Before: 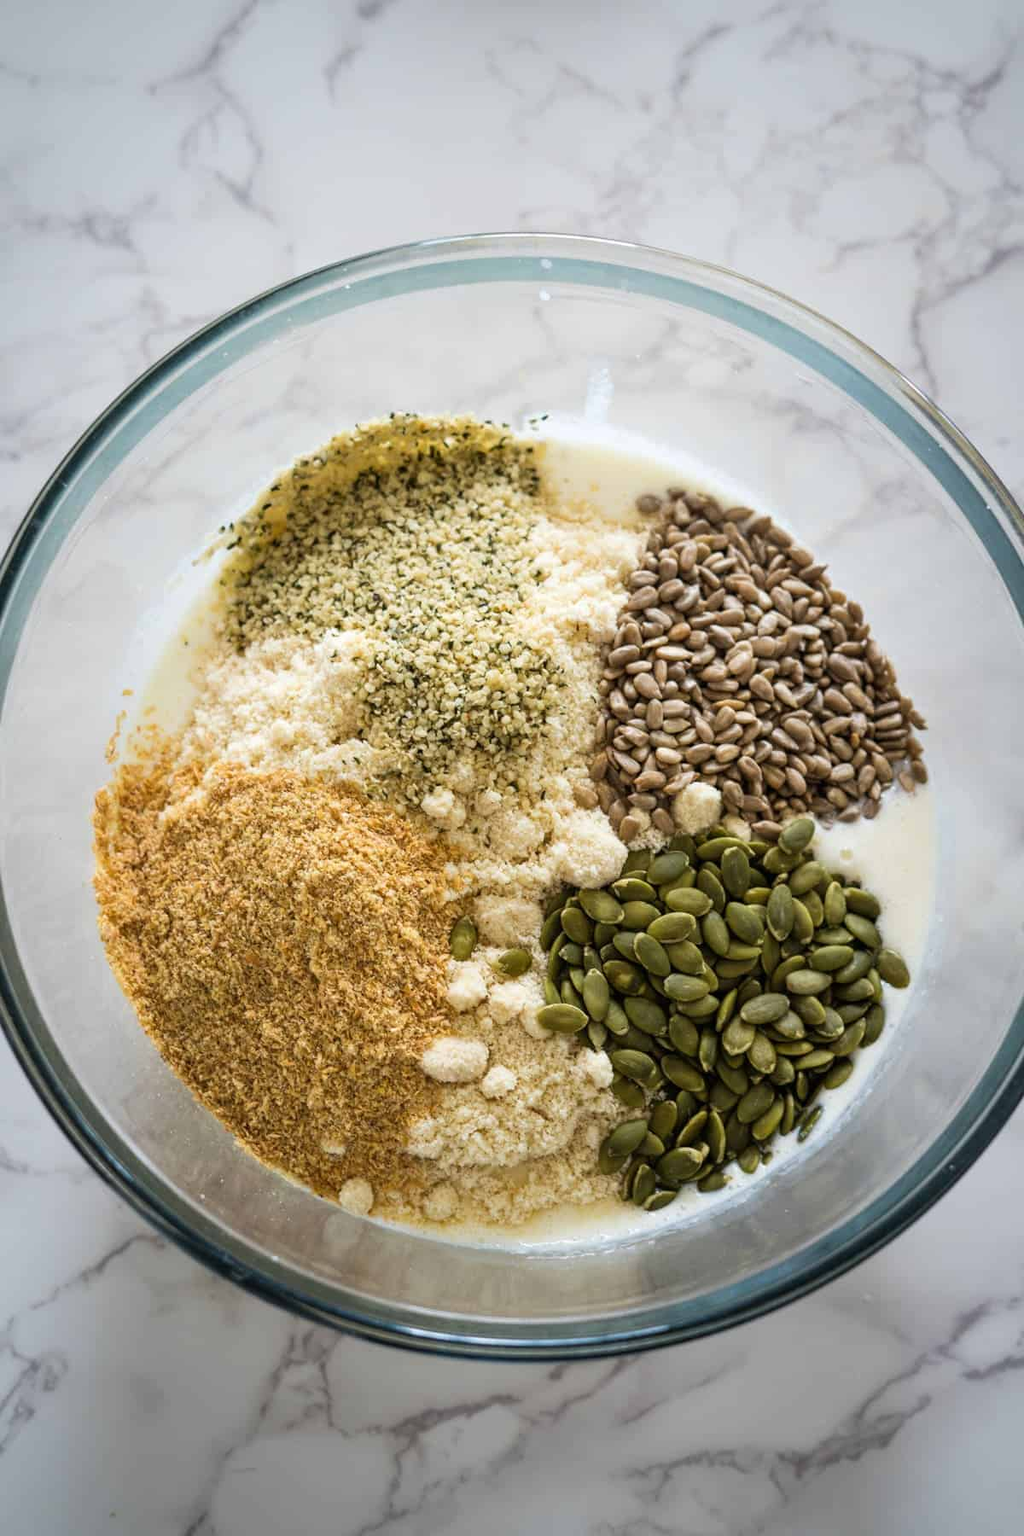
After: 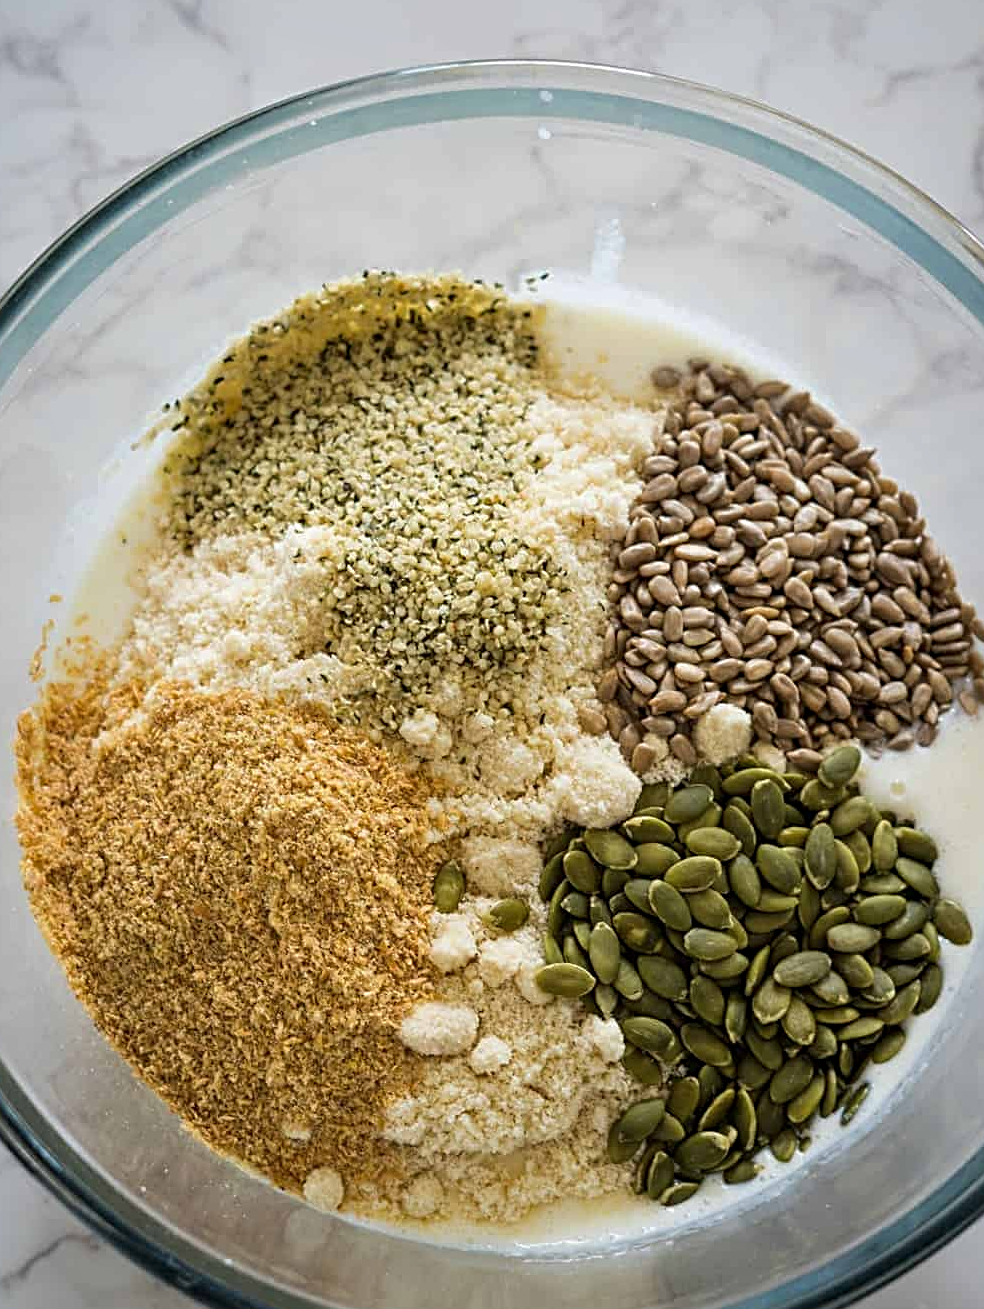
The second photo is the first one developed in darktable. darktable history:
color zones: curves: ch0 [(0, 0.5) (0.143, 0.5) (0.286, 0.5) (0.429, 0.5) (0.571, 0.5) (0.714, 0.476) (0.857, 0.5) (1, 0.5)]; ch2 [(0, 0.5) (0.143, 0.5) (0.286, 0.5) (0.429, 0.5) (0.571, 0.5) (0.714, 0.487) (0.857, 0.5) (1, 0.5)]
shadows and highlights: shadows -20, white point adjustment -2, highlights -35
sharpen: radius 3.119
crop: left 7.856%, top 11.836%, right 10.12%, bottom 15.387%
